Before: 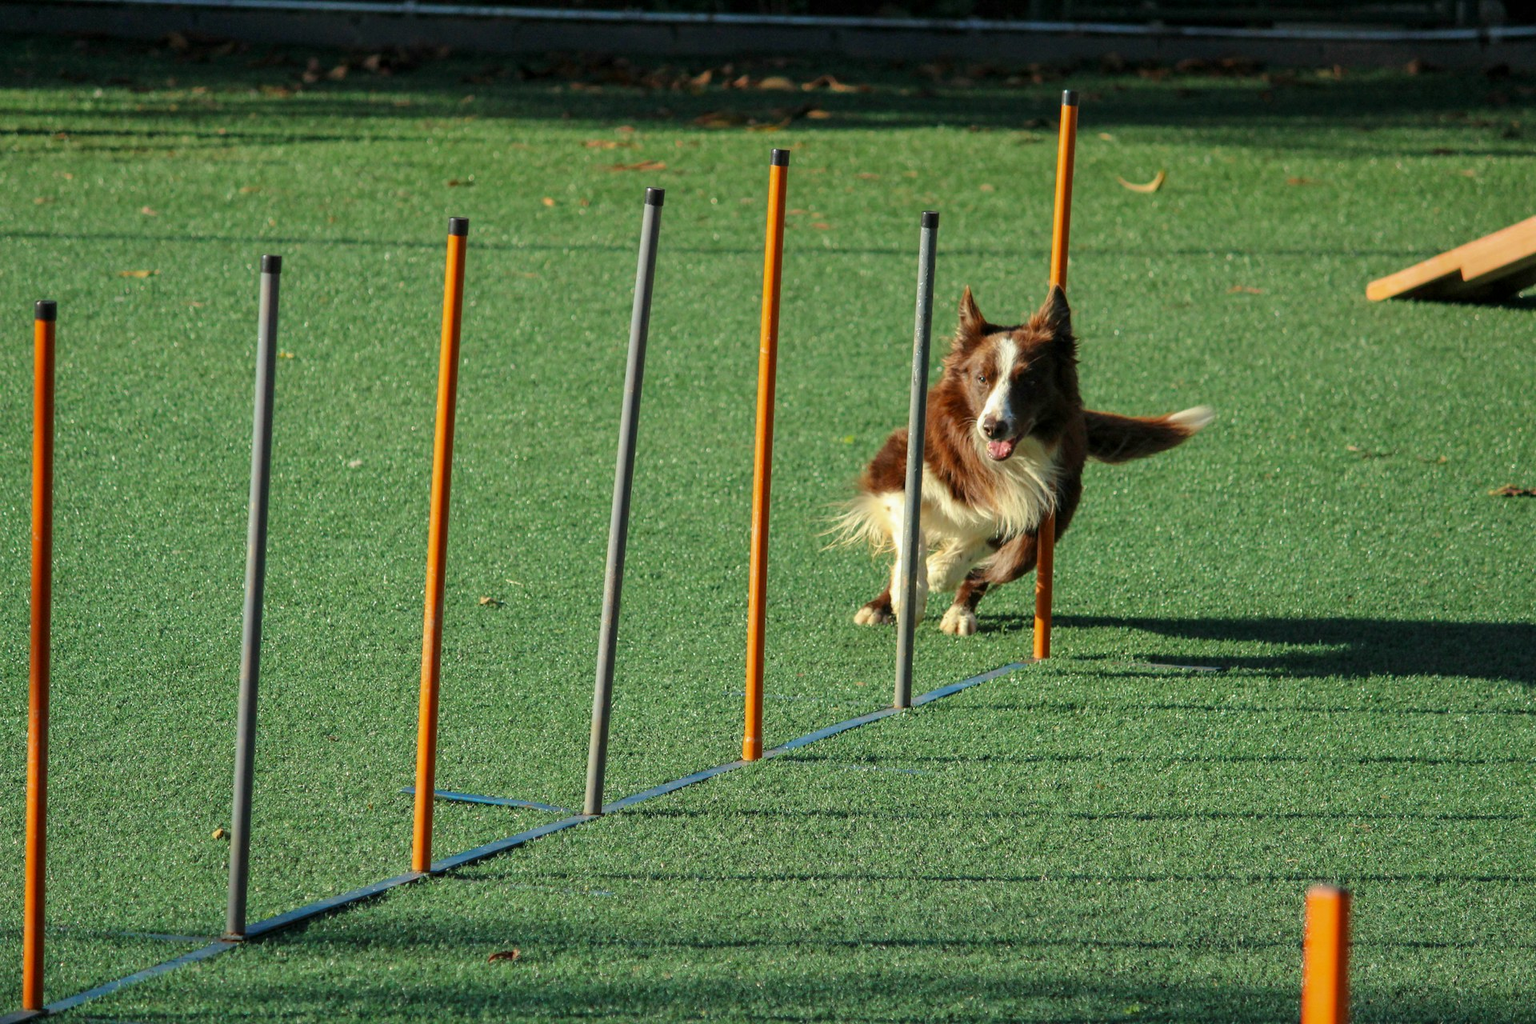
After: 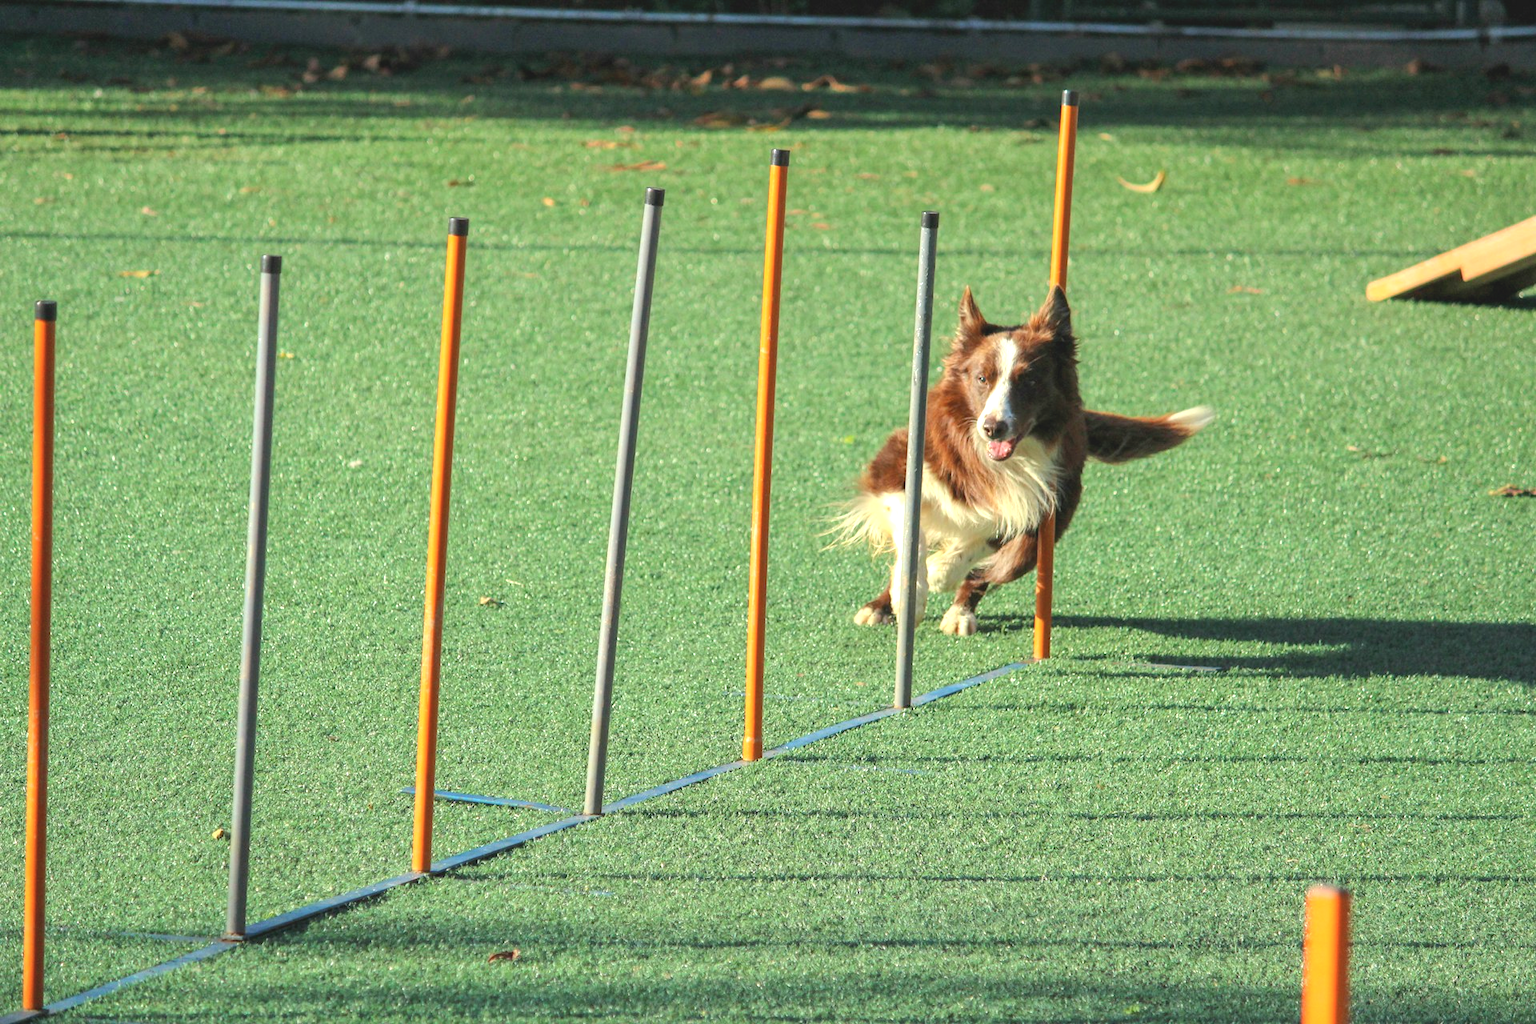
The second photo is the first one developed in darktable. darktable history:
exposure: exposure 1 EV, compensate highlight preservation false
contrast brightness saturation: contrast -0.15, brightness 0.05, saturation -0.12
